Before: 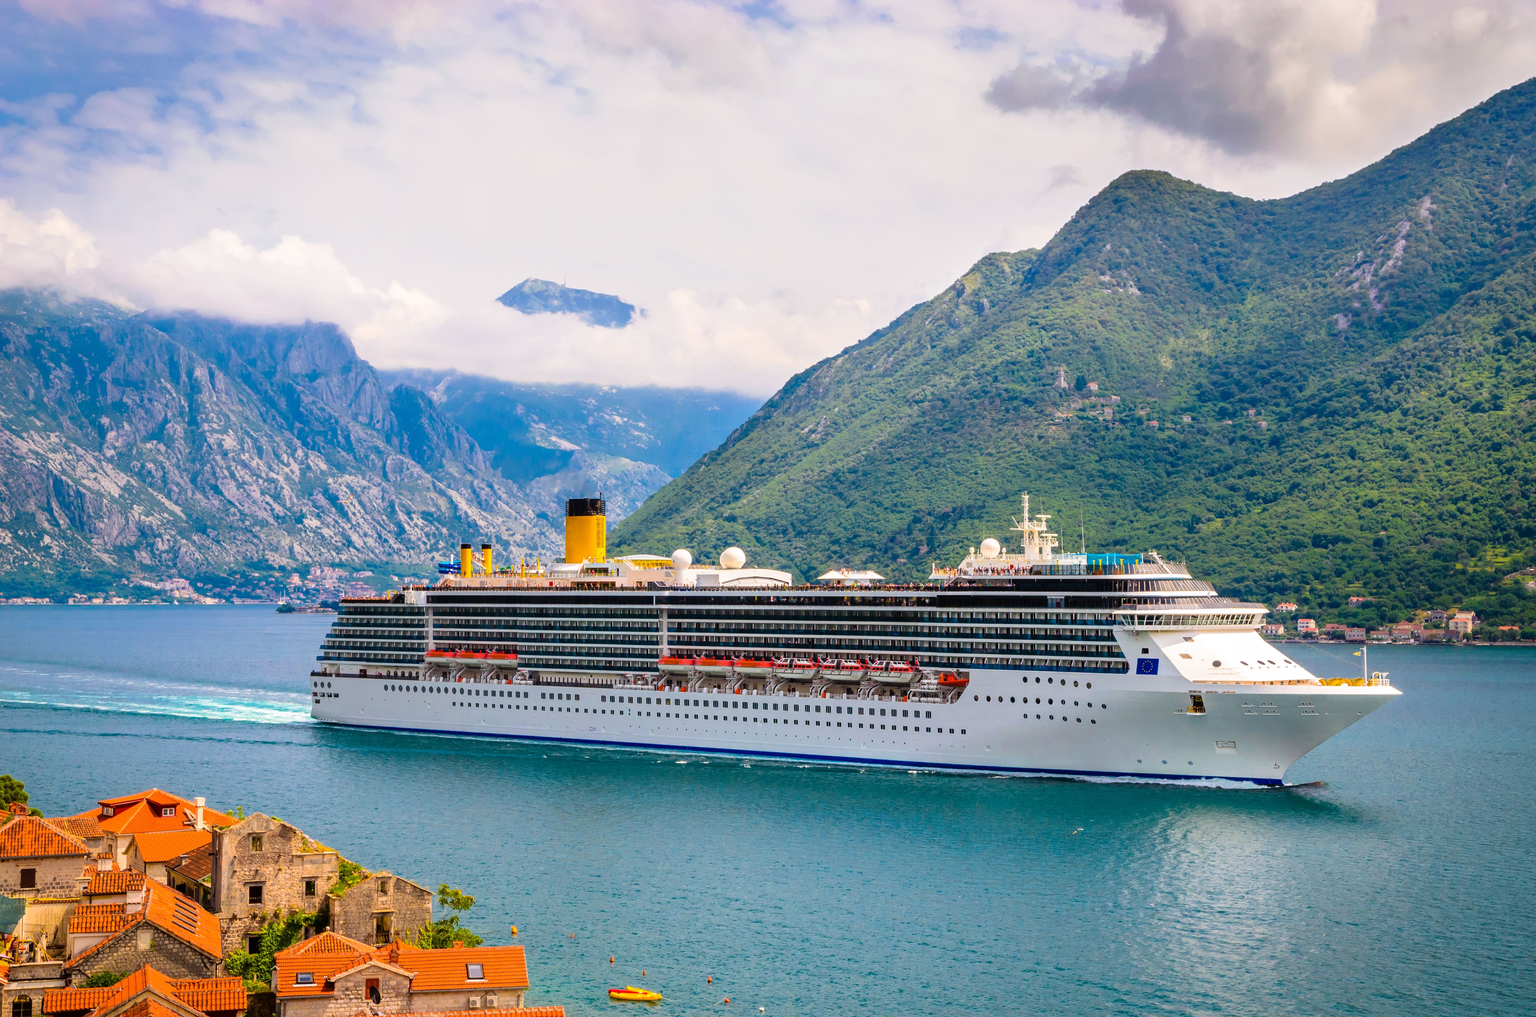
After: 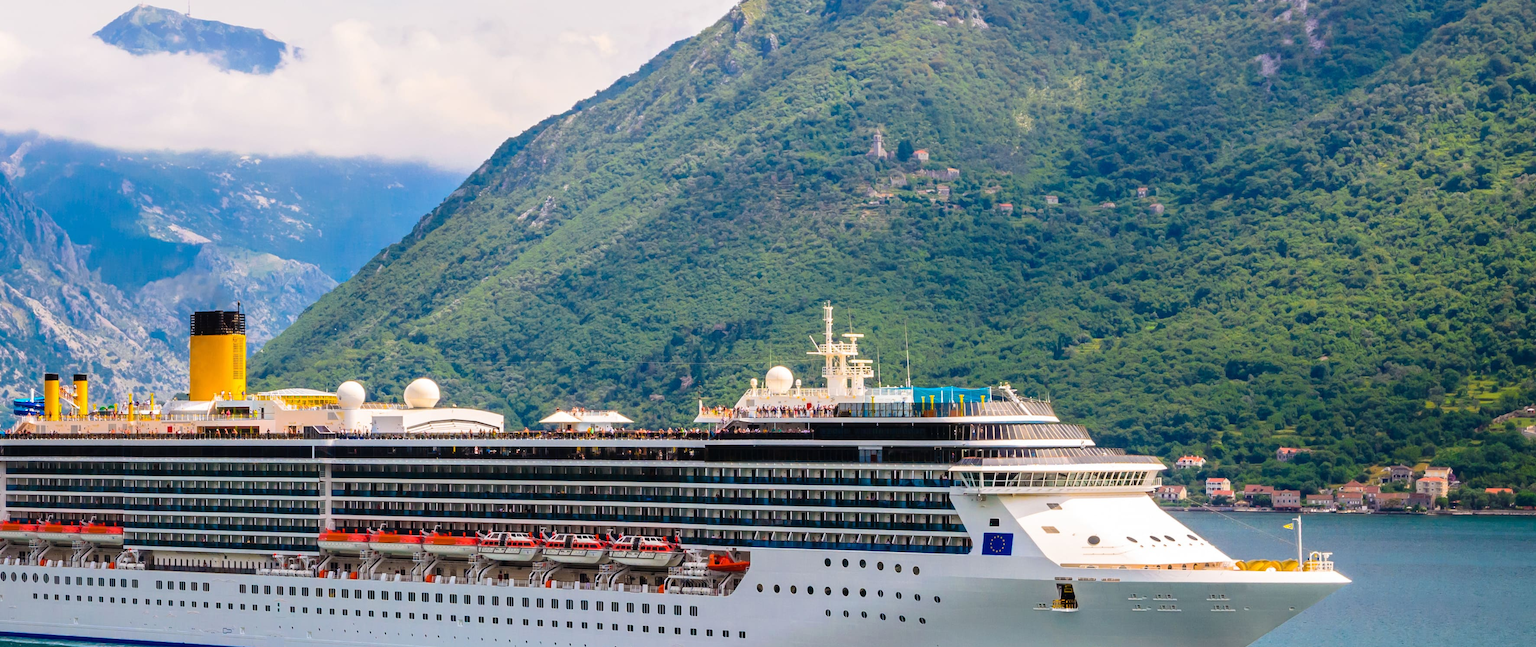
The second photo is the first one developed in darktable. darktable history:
rotate and perspective: automatic cropping off
crop and rotate: left 27.938%, top 27.046%, bottom 27.046%
